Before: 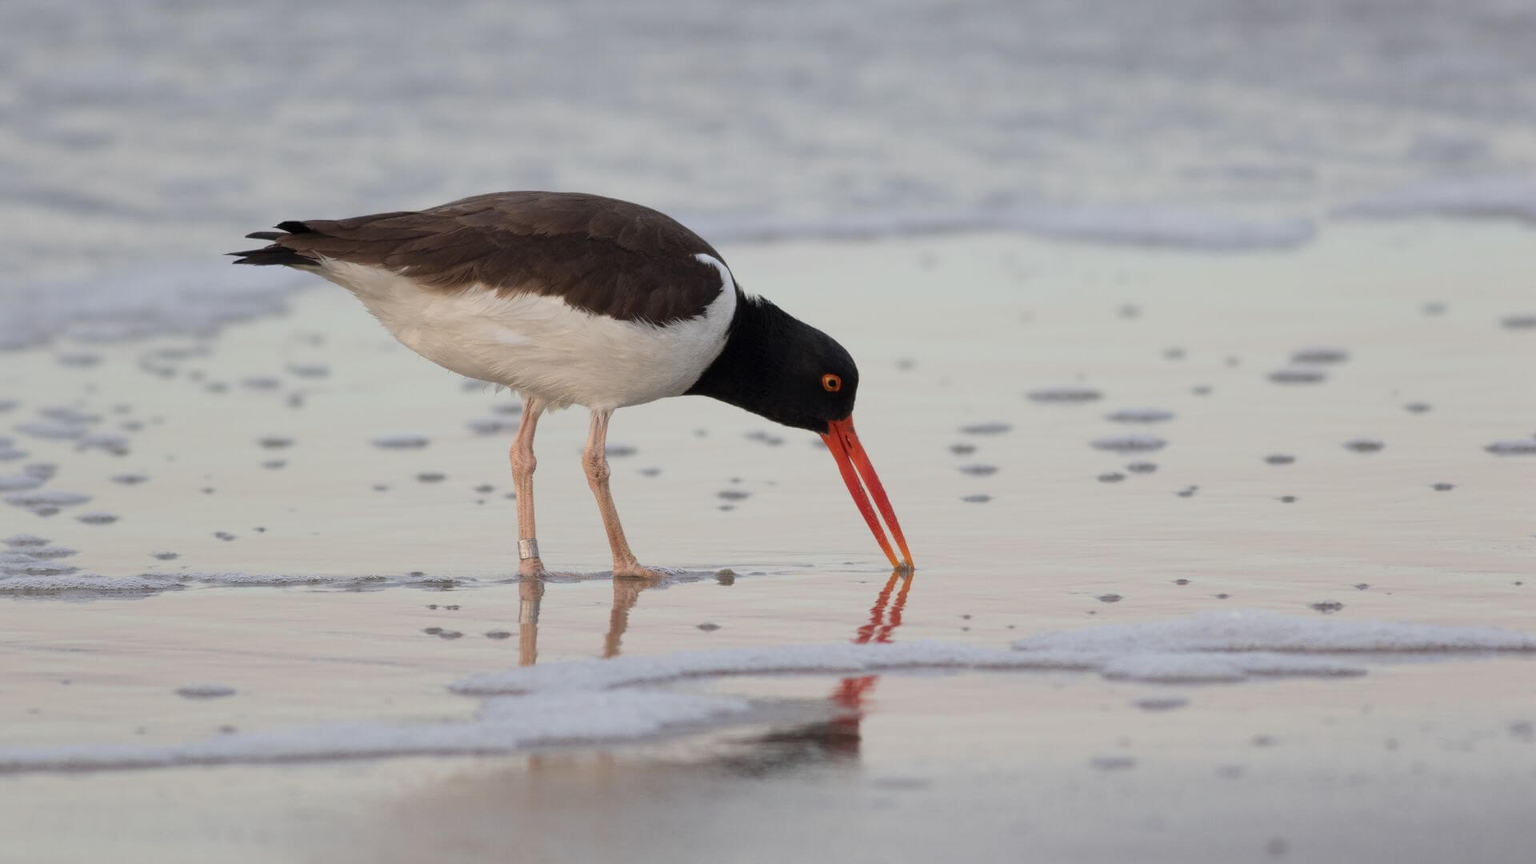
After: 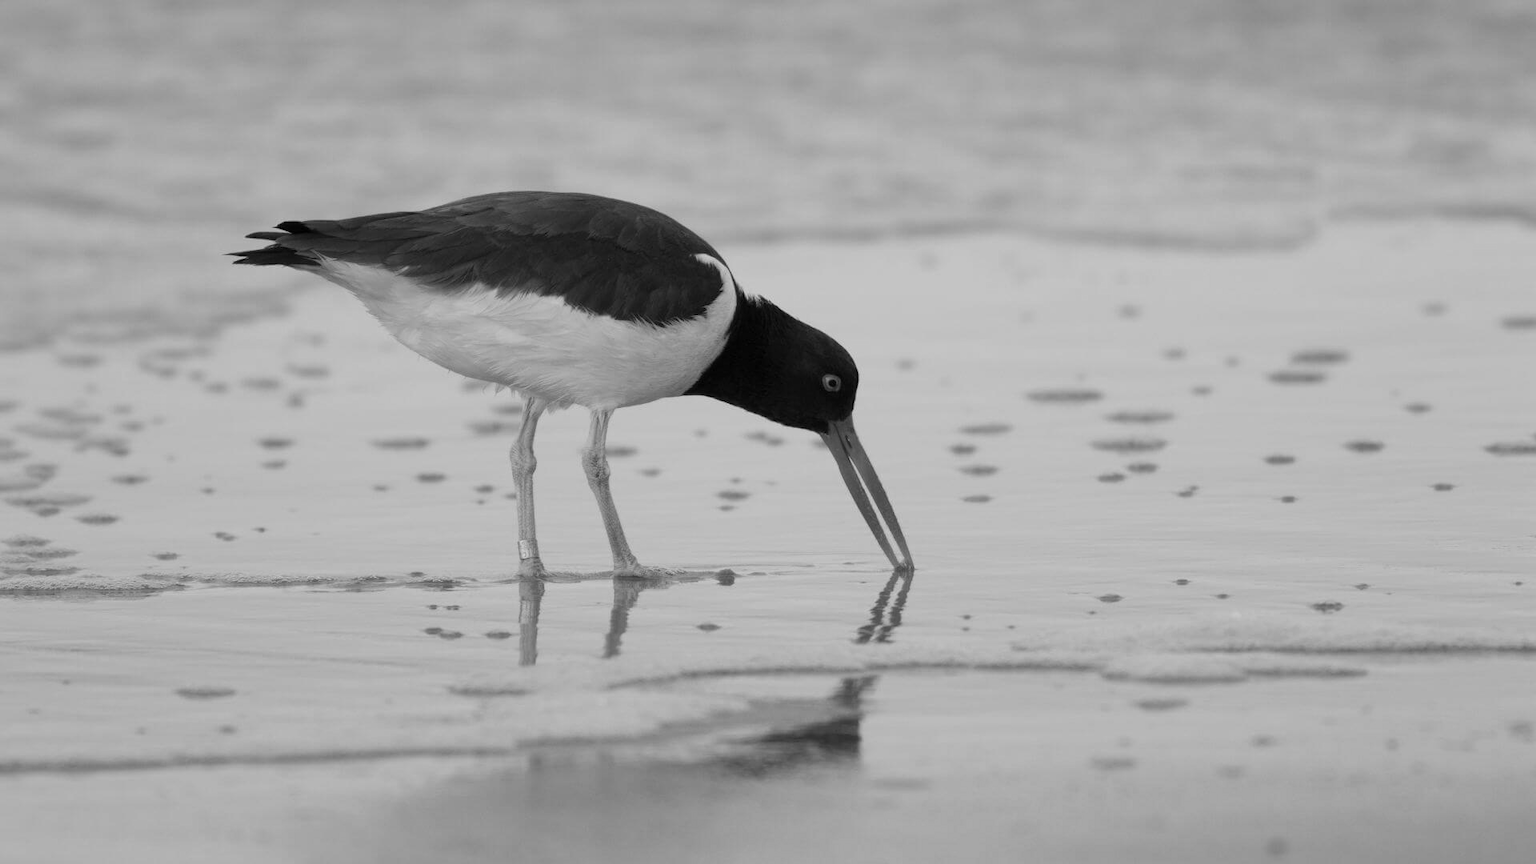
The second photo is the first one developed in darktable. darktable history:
color calibration: output gray [0.267, 0.423, 0.267, 0], gray › normalize channels true, x 0.37, y 0.382, temperature 4317.01 K, gamut compression 0.014
